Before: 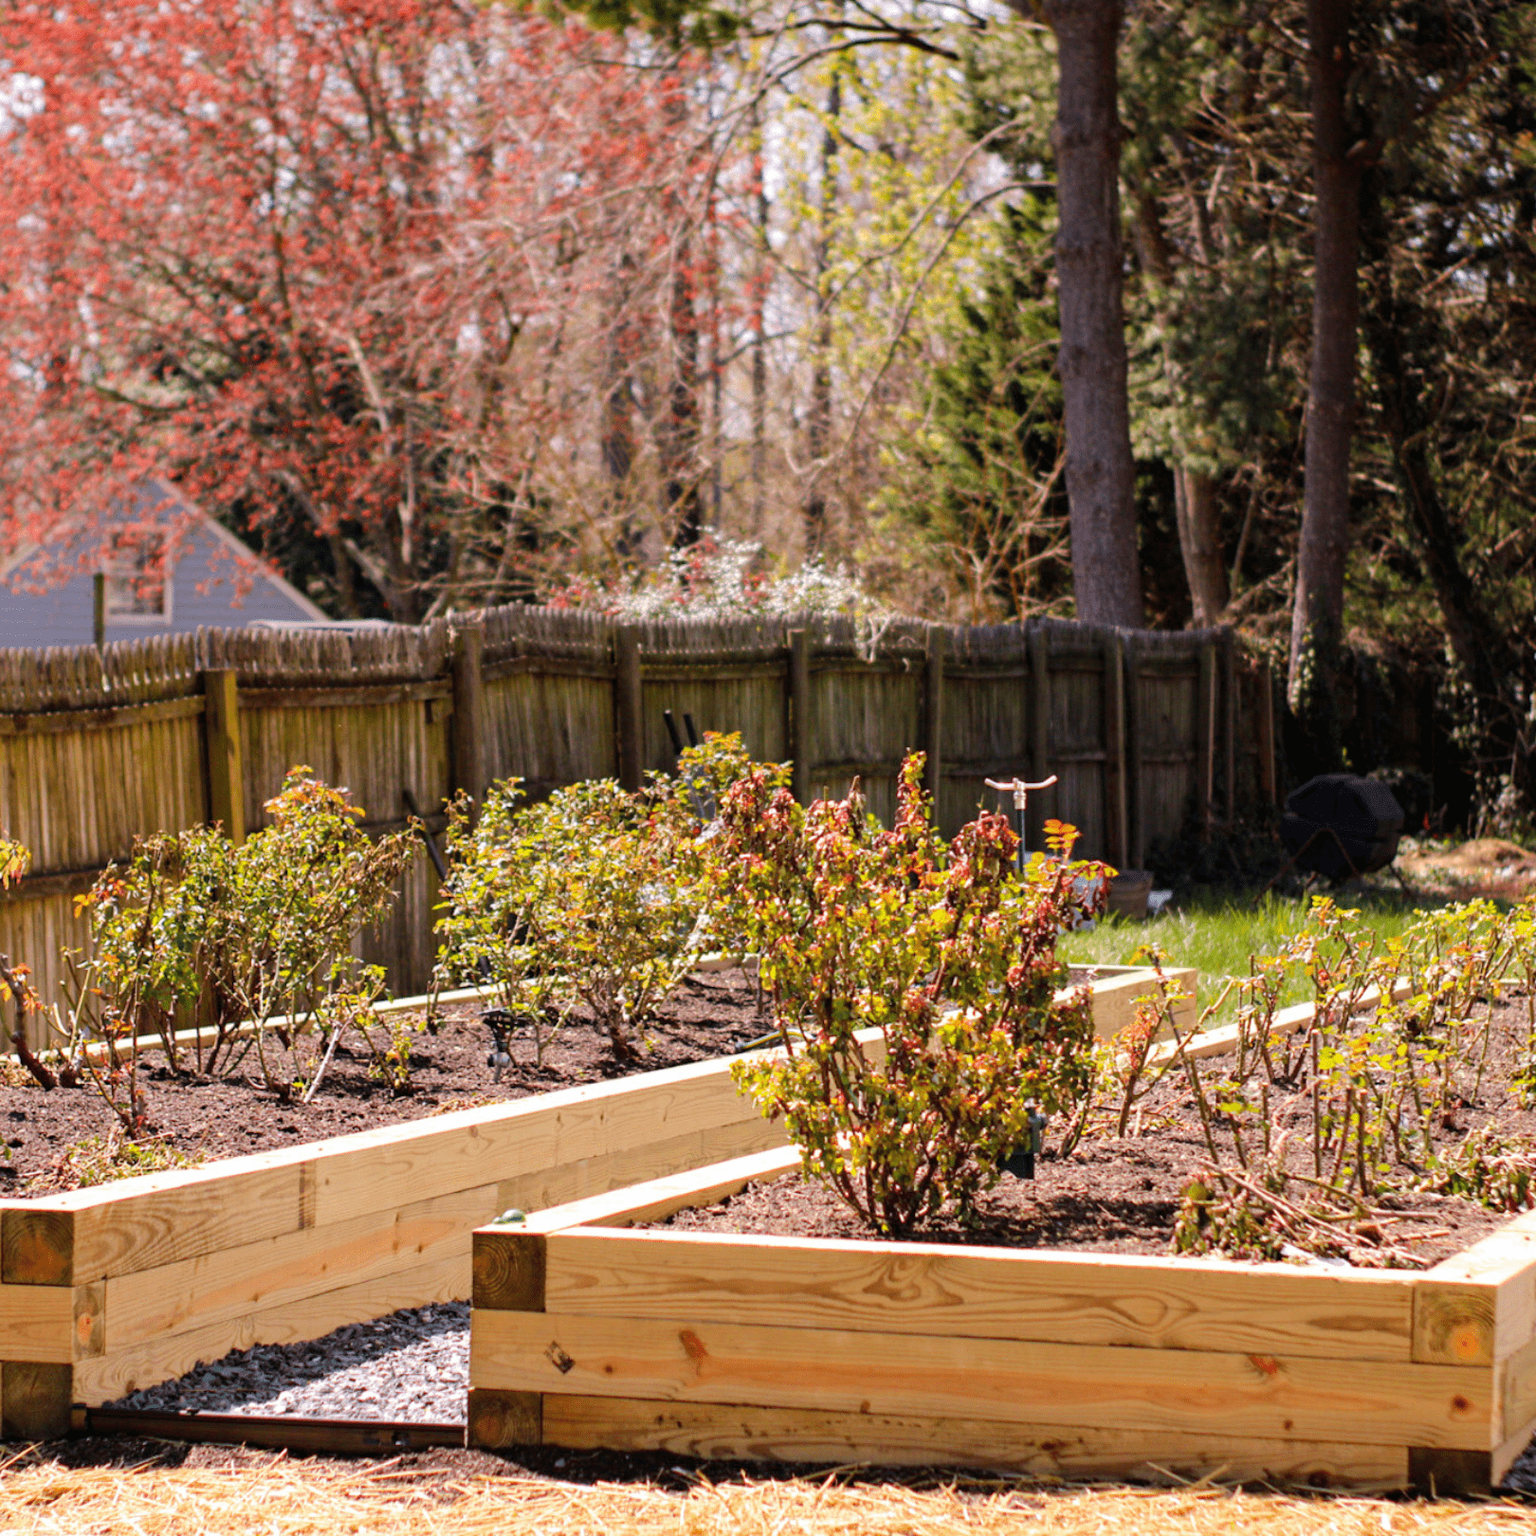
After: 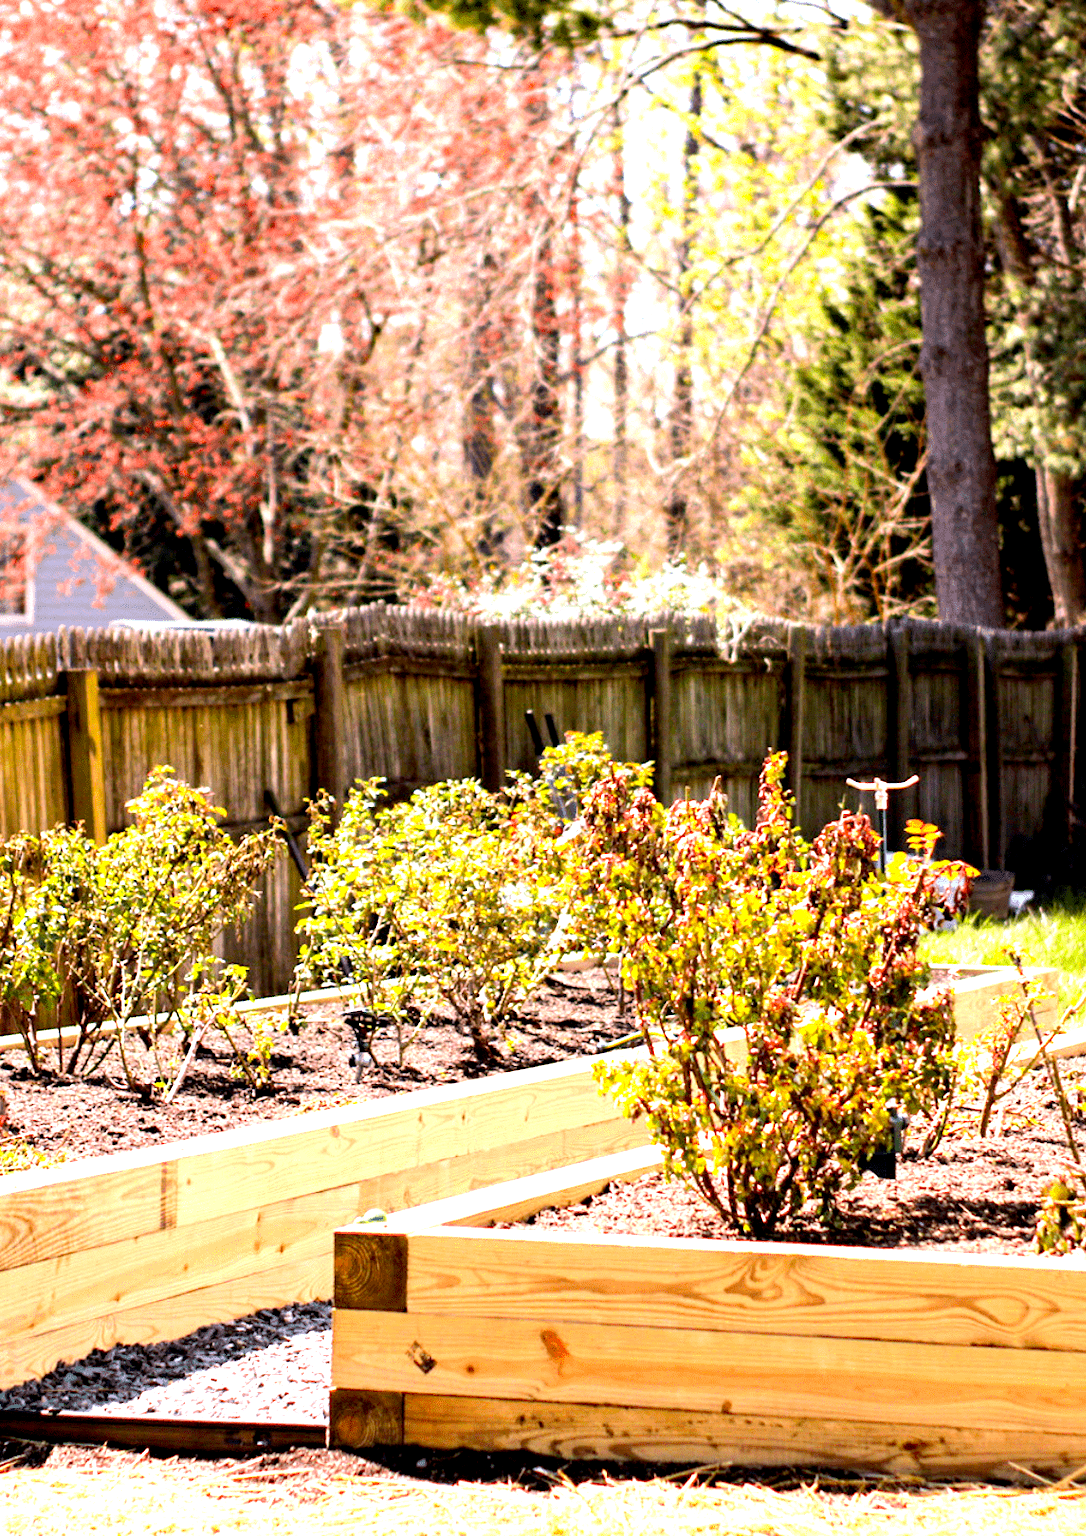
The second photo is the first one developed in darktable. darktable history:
tone equalizer: -8 EV -0.417 EV, -7 EV -0.389 EV, -6 EV -0.333 EV, -5 EV -0.222 EV, -3 EV 0.222 EV, -2 EV 0.333 EV, -1 EV 0.389 EV, +0 EV 0.417 EV, edges refinement/feathering 500, mask exposure compensation -1.57 EV, preserve details no
exposure: black level correction 0.01, exposure 1 EV, compensate highlight preservation false
crop and rotate: left 9.061%, right 20.142%
